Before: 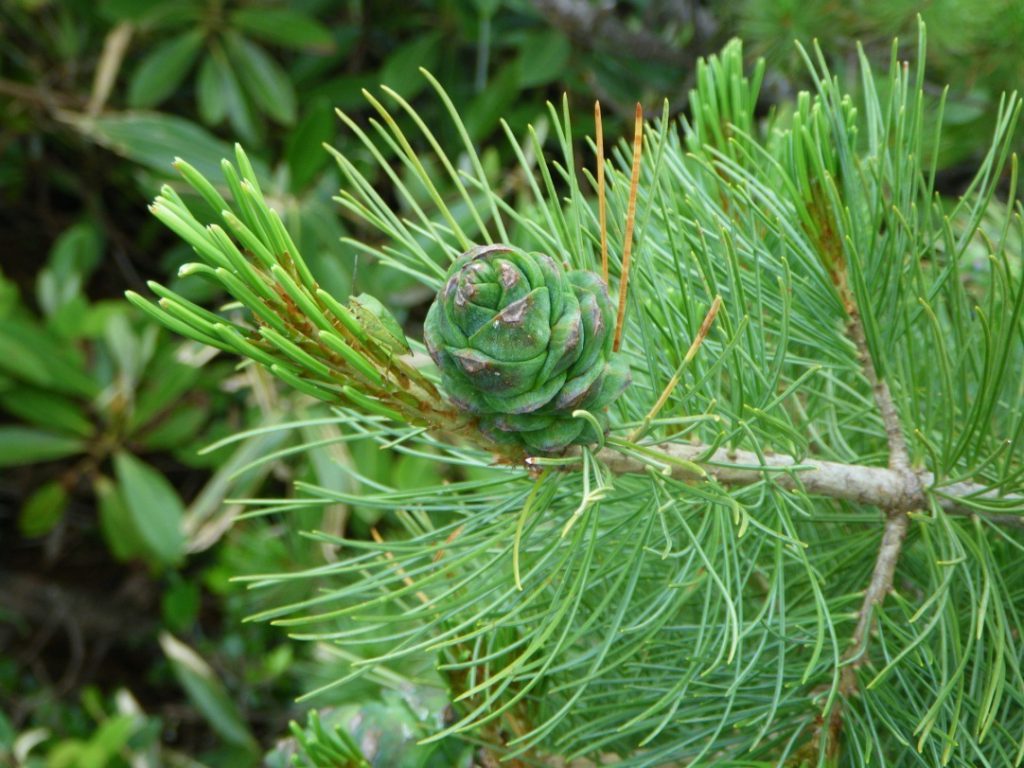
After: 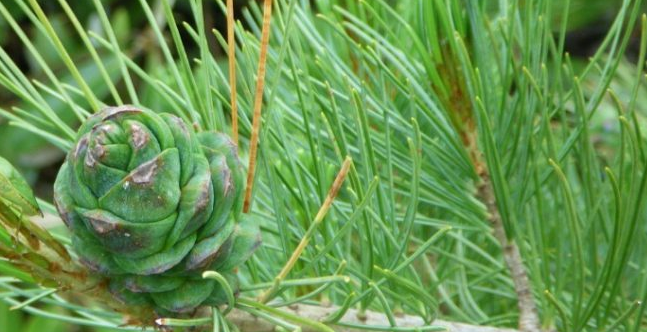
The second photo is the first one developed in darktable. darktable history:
crop: left 36.201%, top 18.196%, right 0.592%, bottom 38.507%
